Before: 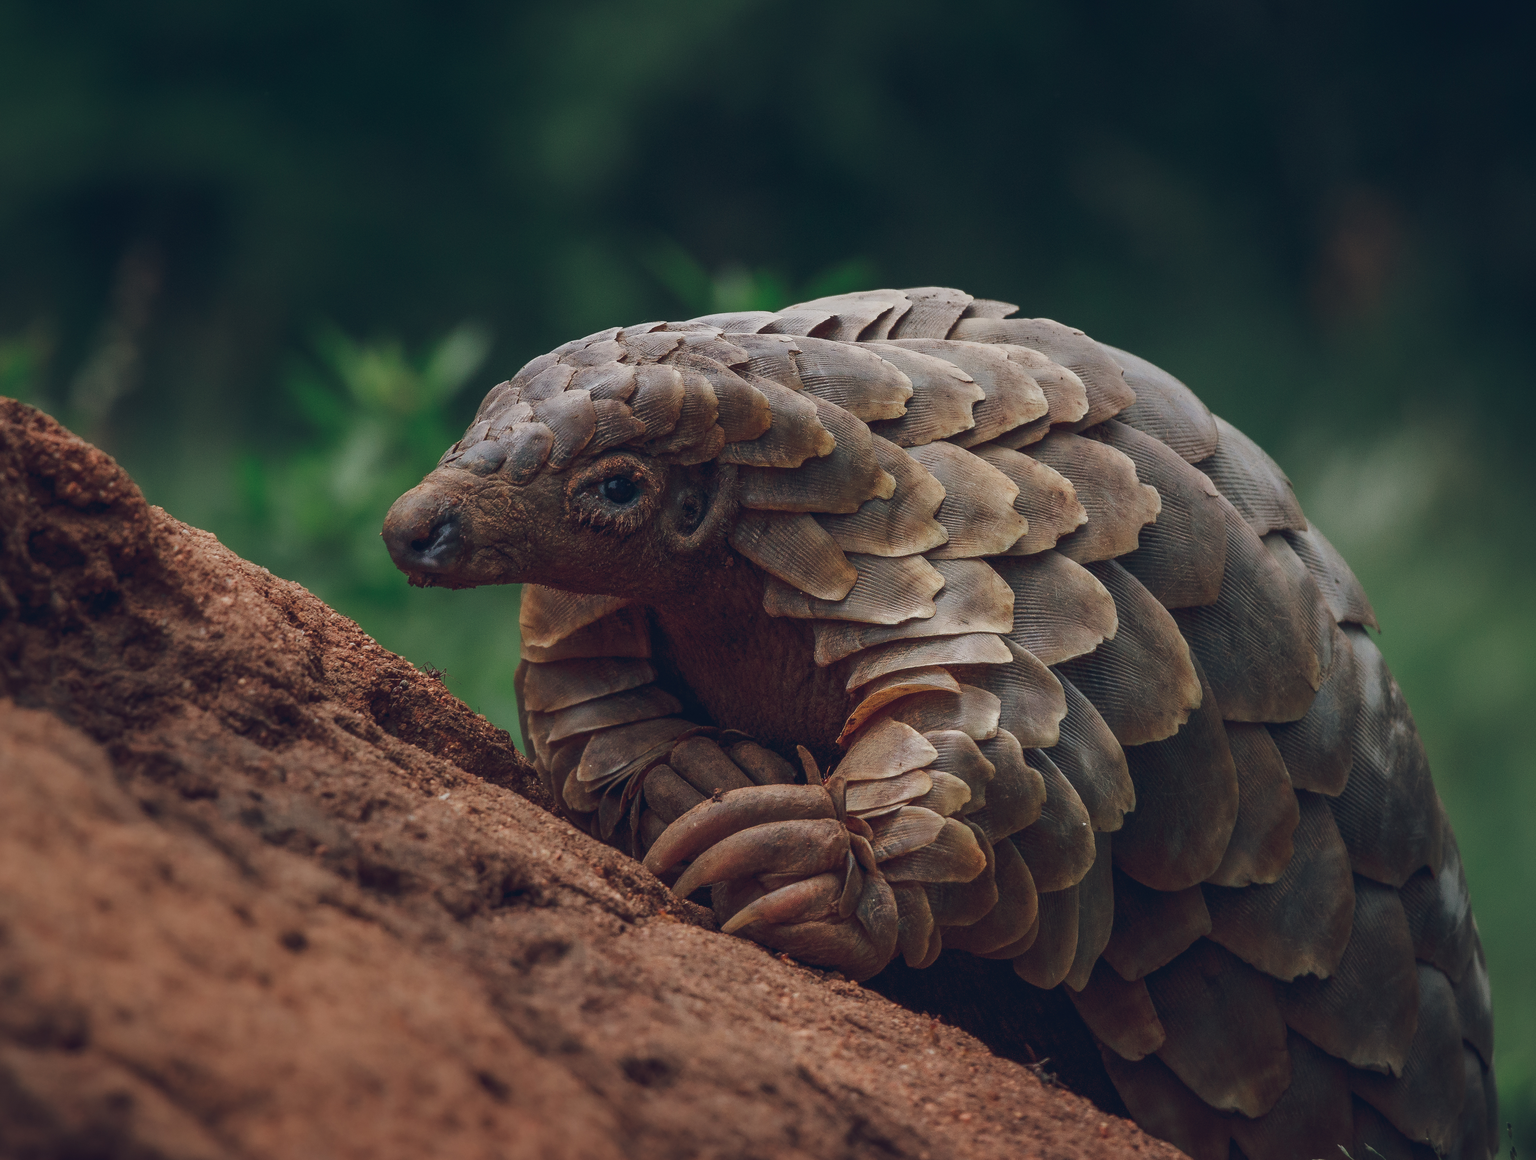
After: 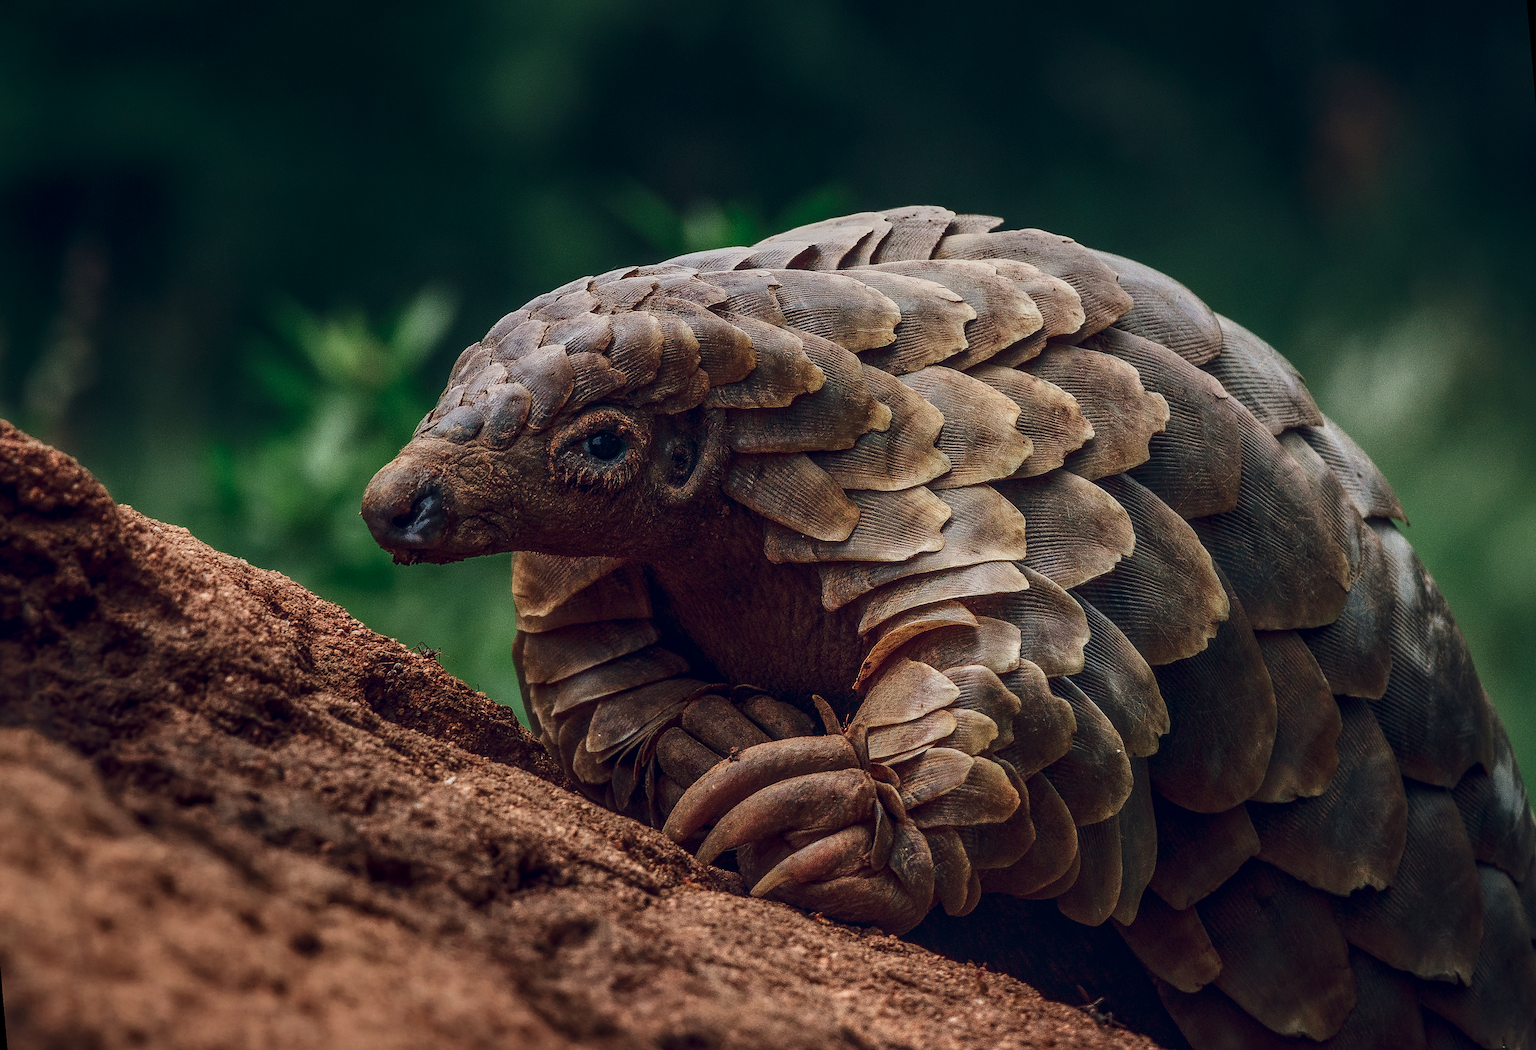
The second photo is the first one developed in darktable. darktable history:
velvia: on, module defaults
contrast brightness saturation: contrast 0.28
local contrast: highlights 74%, shadows 55%, detail 176%, midtone range 0.207
sharpen: on, module defaults
rotate and perspective: rotation -5°, crop left 0.05, crop right 0.952, crop top 0.11, crop bottom 0.89
